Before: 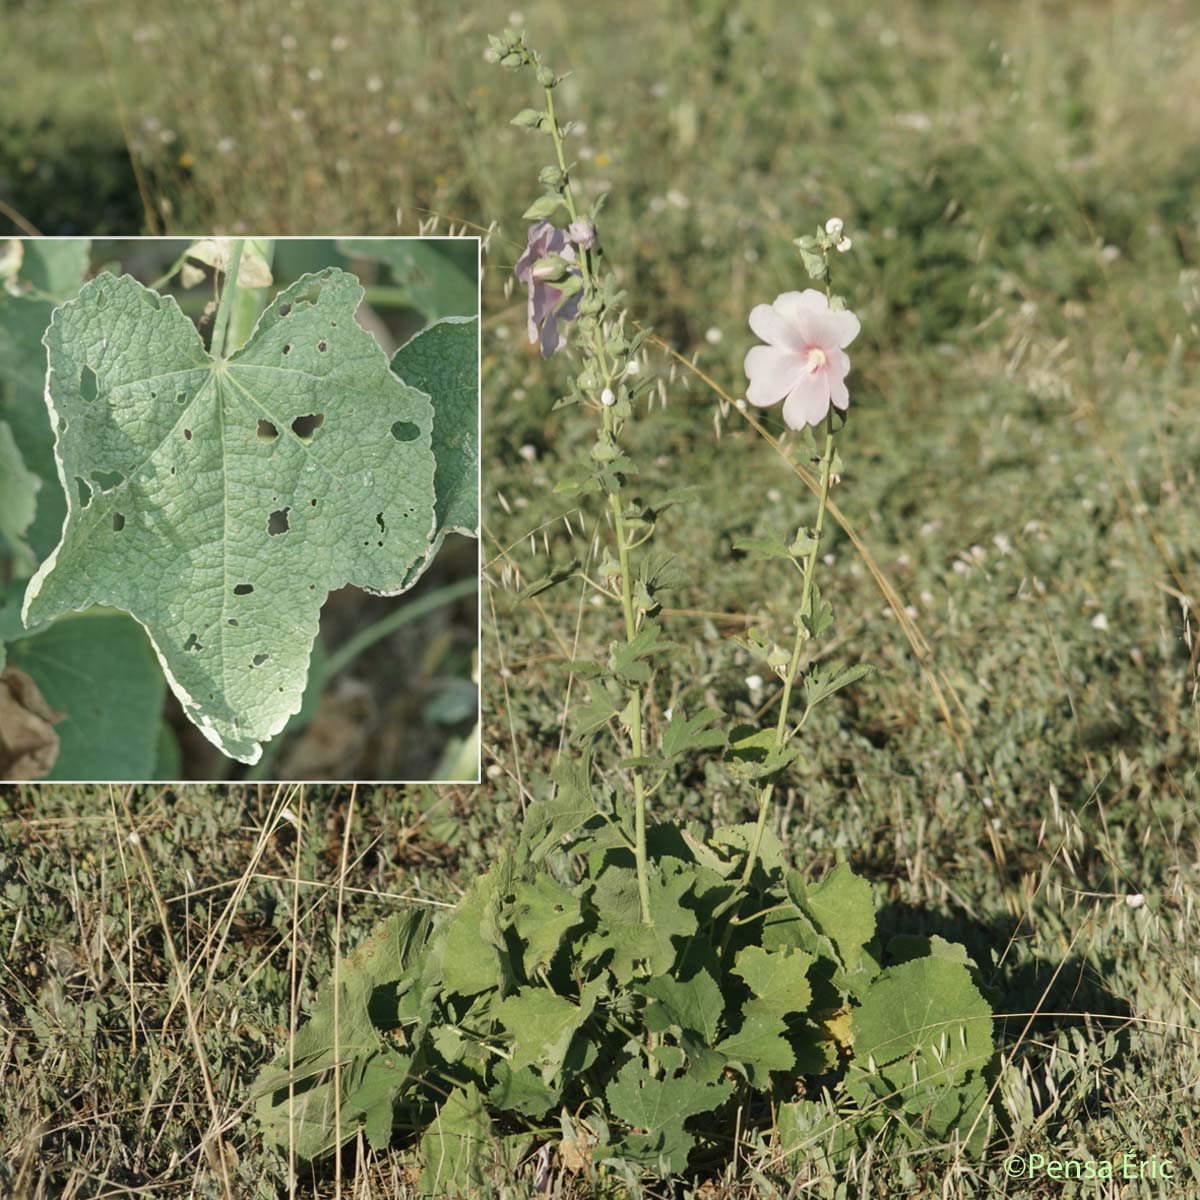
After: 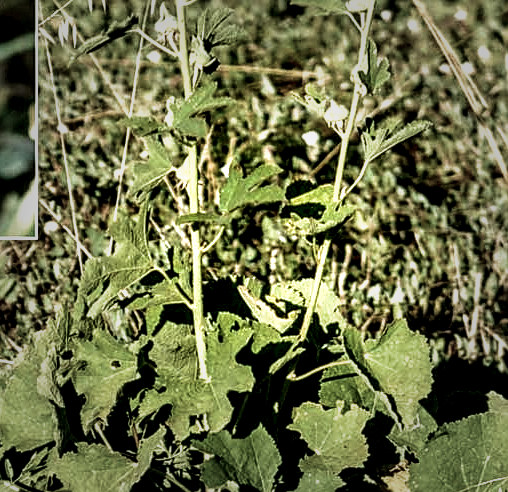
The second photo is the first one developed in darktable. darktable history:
crop: left 36.945%, top 45.344%, right 20.685%, bottom 13.581%
velvia: strength 66.93%, mid-tones bias 0.969
sharpen: on, module defaults
levels: mode automatic
color correction: highlights a* -0.267, highlights b* -0.064
local contrast: highlights 115%, shadows 45%, detail 291%
vignetting: fall-off start 33.8%, fall-off radius 64.53%, brightness -0.465, saturation -0.292, width/height ratio 0.958
